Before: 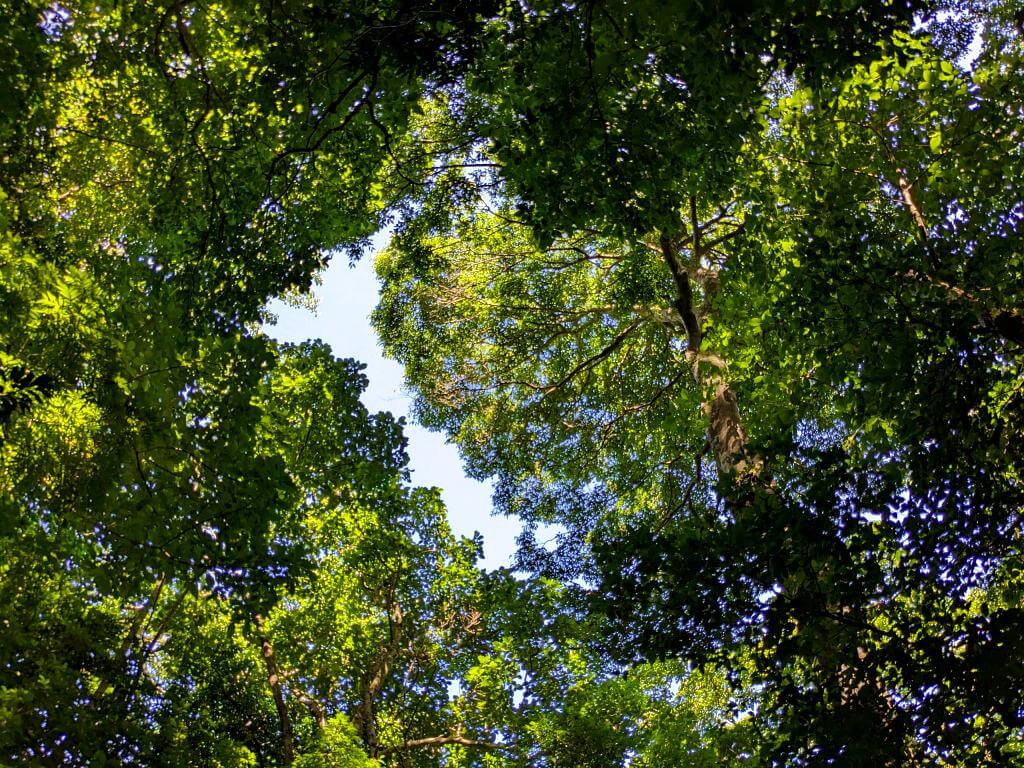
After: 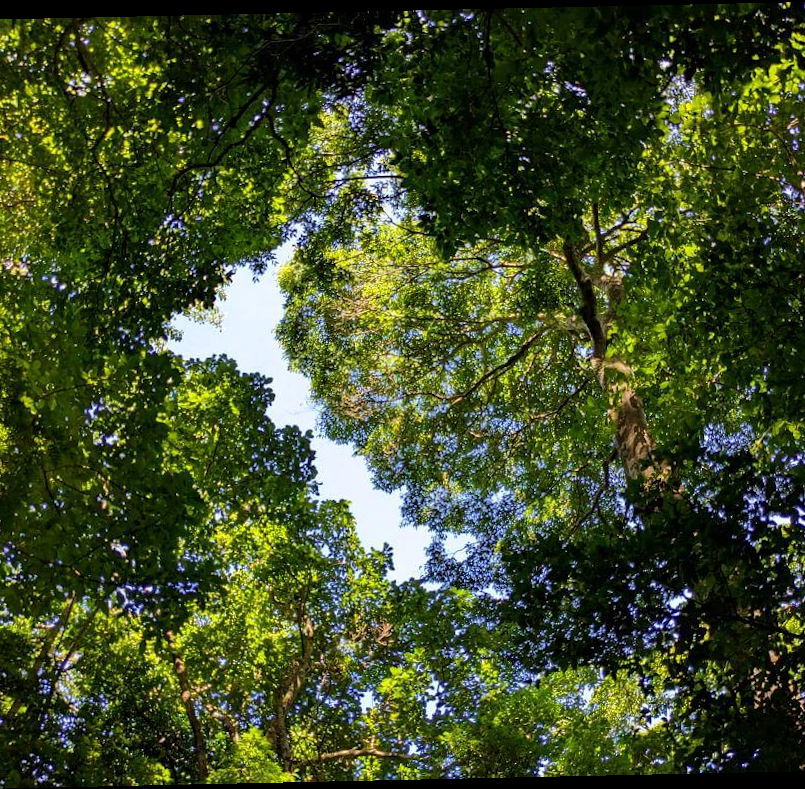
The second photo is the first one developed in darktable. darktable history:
rotate and perspective: rotation -1.24°, automatic cropping off
crop: left 9.88%, right 12.664%
